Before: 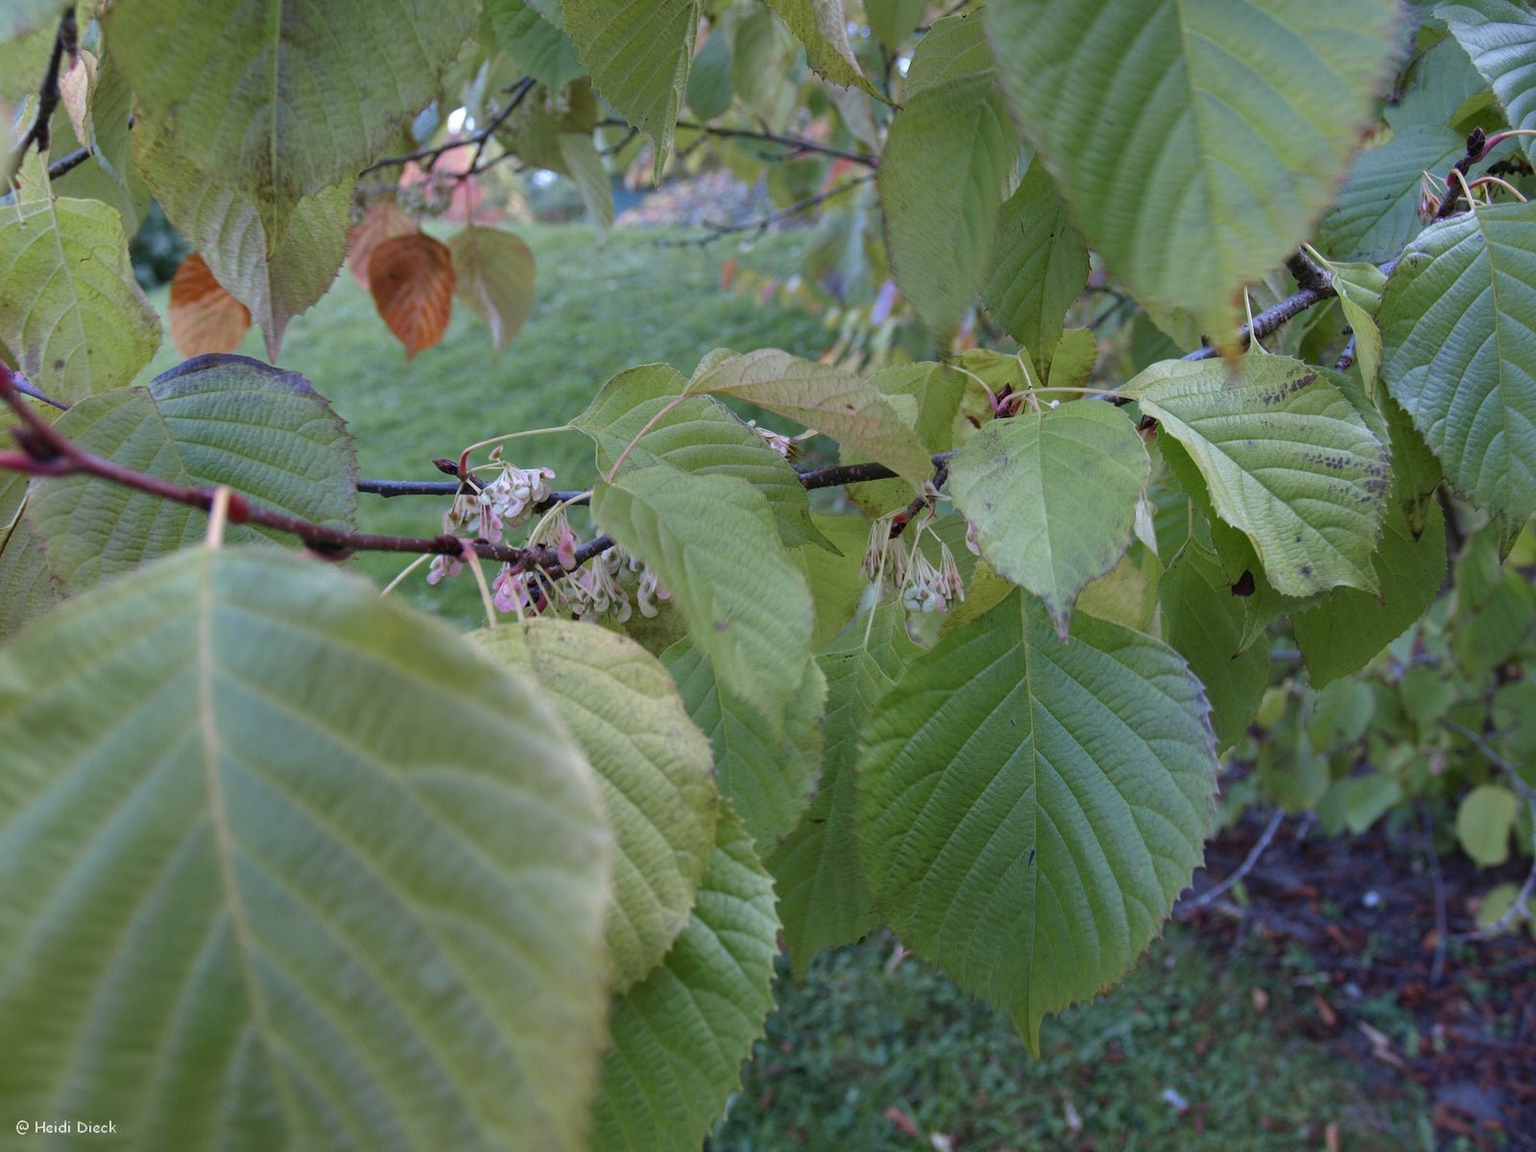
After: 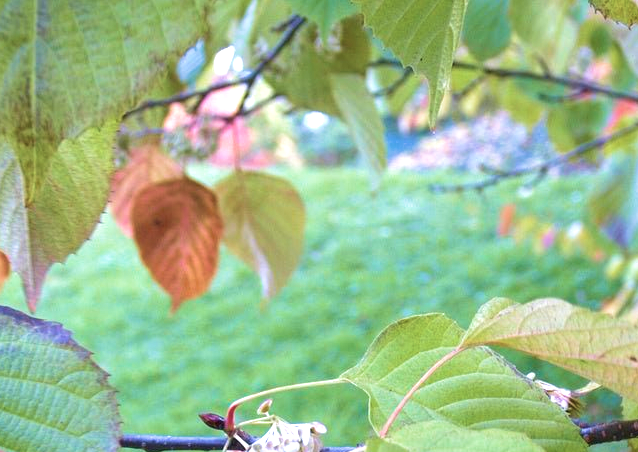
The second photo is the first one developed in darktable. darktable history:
crop: left 15.772%, top 5.442%, right 44.327%, bottom 56.864%
exposure: black level correction 0, exposure 1.199 EV, compensate exposure bias true, compensate highlight preservation false
velvia: strength 56.46%
